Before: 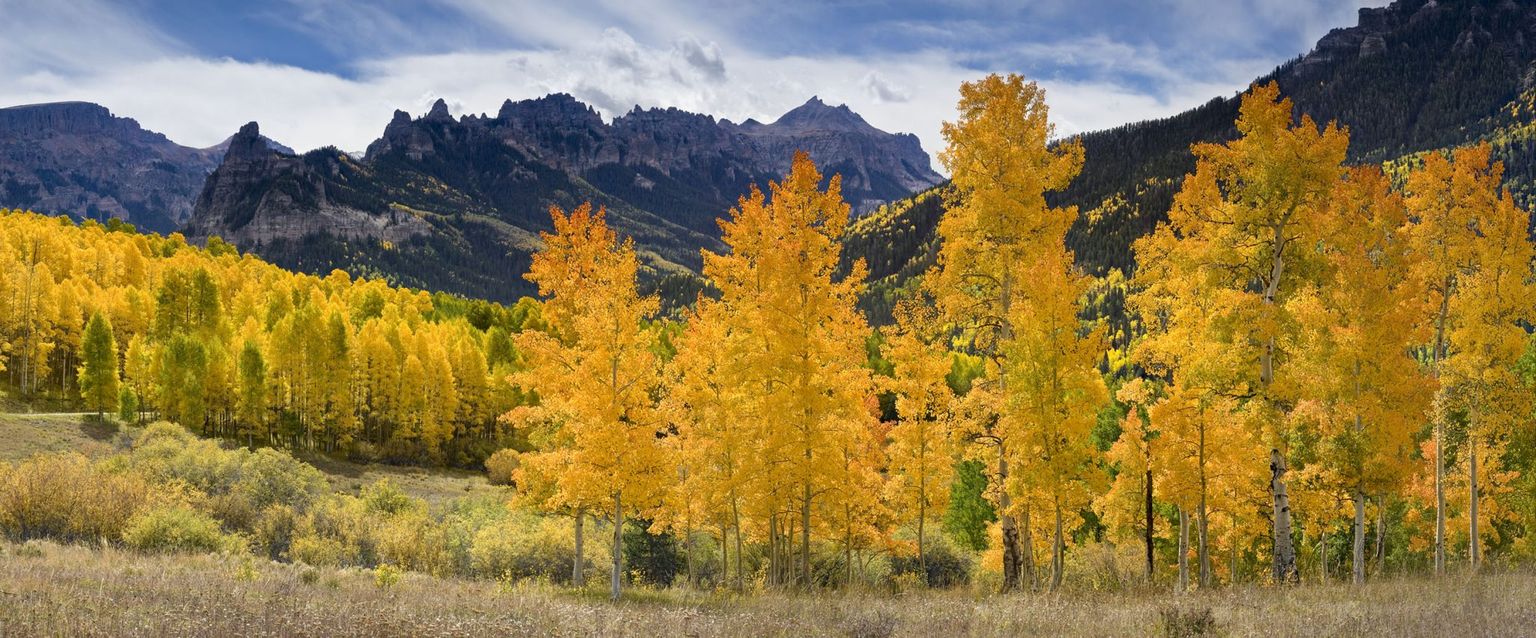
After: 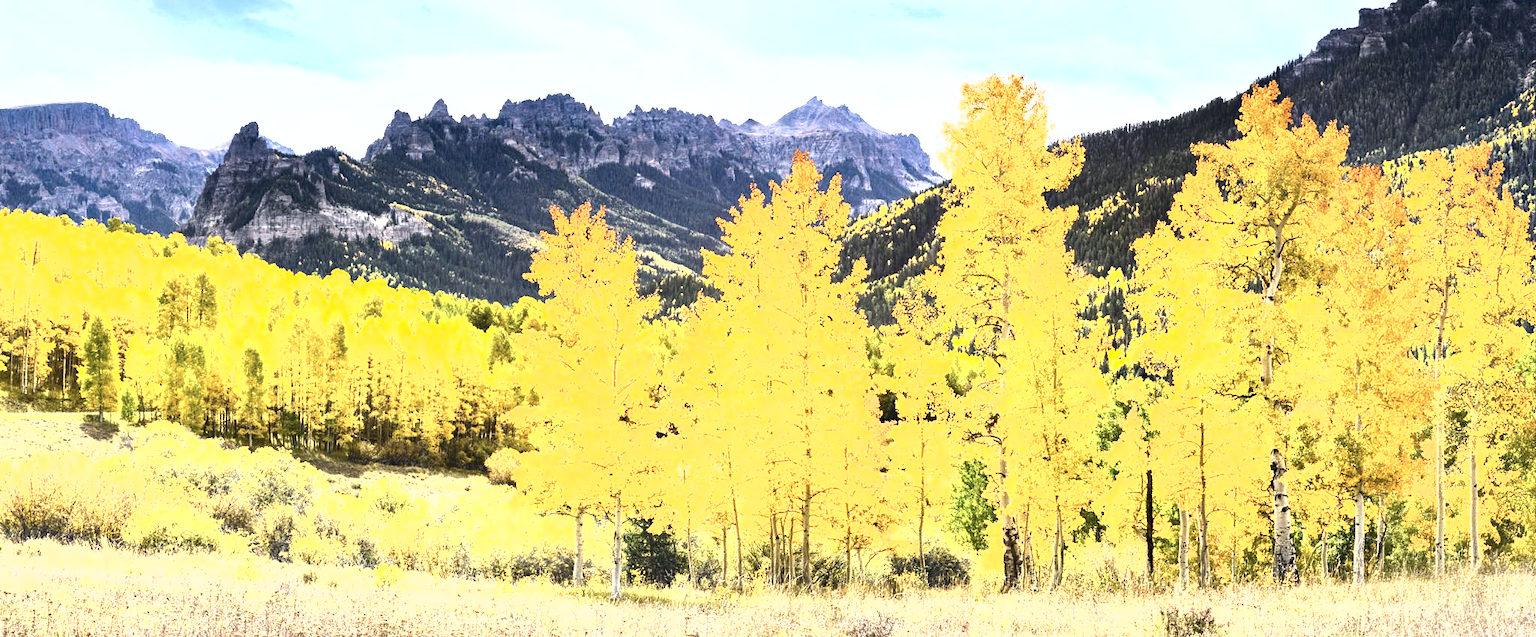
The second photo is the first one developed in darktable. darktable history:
exposure: black level correction -0.002, exposure 1.35 EV, compensate highlight preservation false
tone equalizer: -8 EV -1.08 EV, -7 EV -1.01 EV, -6 EV -0.867 EV, -5 EV -0.578 EV, -3 EV 0.578 EV, -2 EV 0.867 EV, -1 EV 1.01 EV, +0 EV 1.08 EV, edges refinement/feathering 500, mask exposure compensation -1.57 EV, preserve details no
color correction: saturation 0.8
shadows and highlights: shadows 29.32, highlights -29.32, low approximation 0.01, soften with gaussian
